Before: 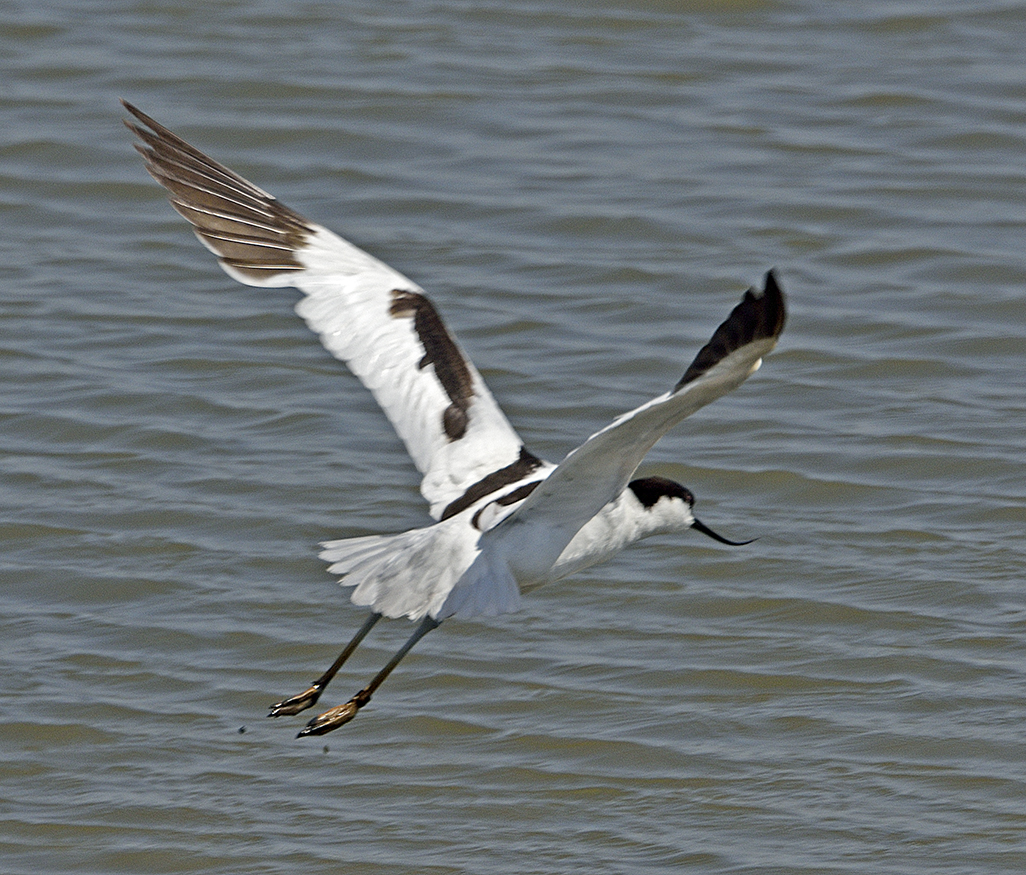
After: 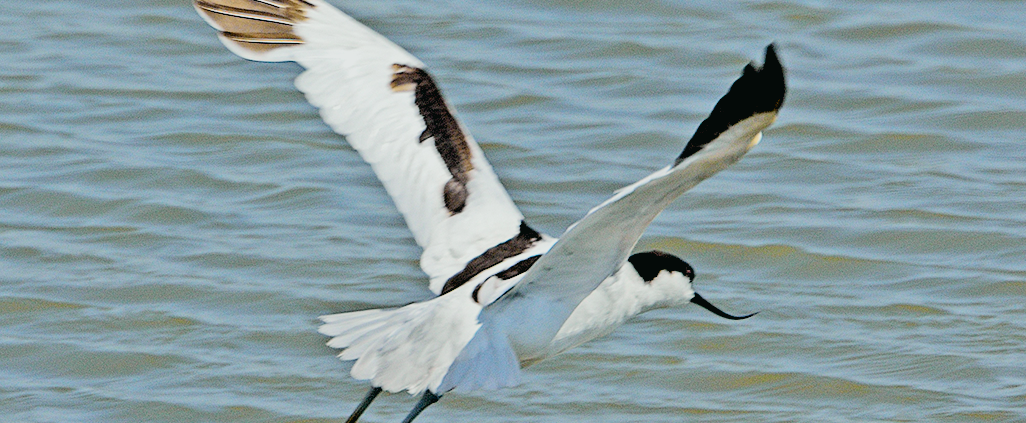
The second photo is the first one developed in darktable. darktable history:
crop and rotate: top 26.056%, bottom 25.543%
tone curve: curves: ch0 [(0, 0.022) (0.114, 0.083) (0.281, 0.315) (0.447, 0.557) (0.588, 0.711) (0.786, 0.839) (0.999, 0.949)]; ch1 [(0, 0) (0.389, 0.352) (0.458, 0.433) (0.486, 0.474) (0.509, 0.505) (0.535, 0.53) (0.555, 0.557) (0.586, 0.622) (0.677, 0.724) (1, 1)]; ch2 [(0, 0) (0.369, 0.388) (0.449, 0.431) (0.501, 0.5) (0.528, 0.52) (0.561, 0.59) (0.697, 0.721) (1, 1)], color space Lab, independent channels, preserve colors none
rgb levels: preserve colors sum RGB, levels [[0.038, 0.433, 0.934], [0, 0.5, 1], [0, 0.5, 1]]
